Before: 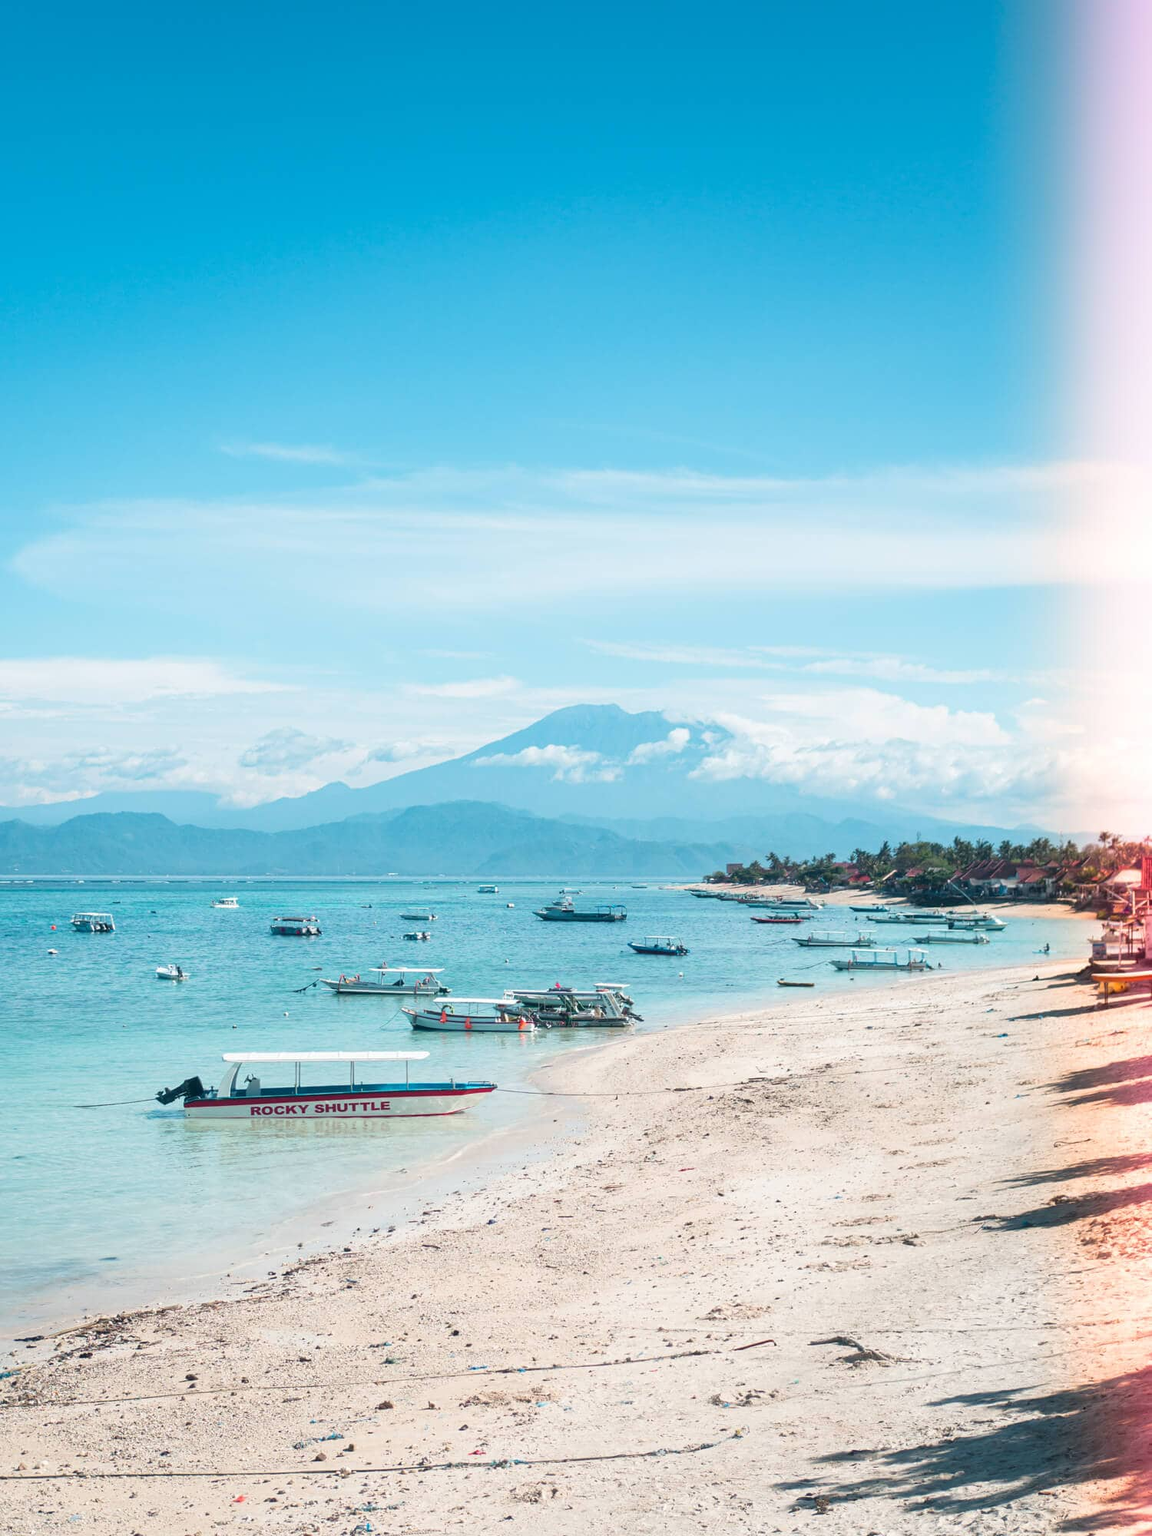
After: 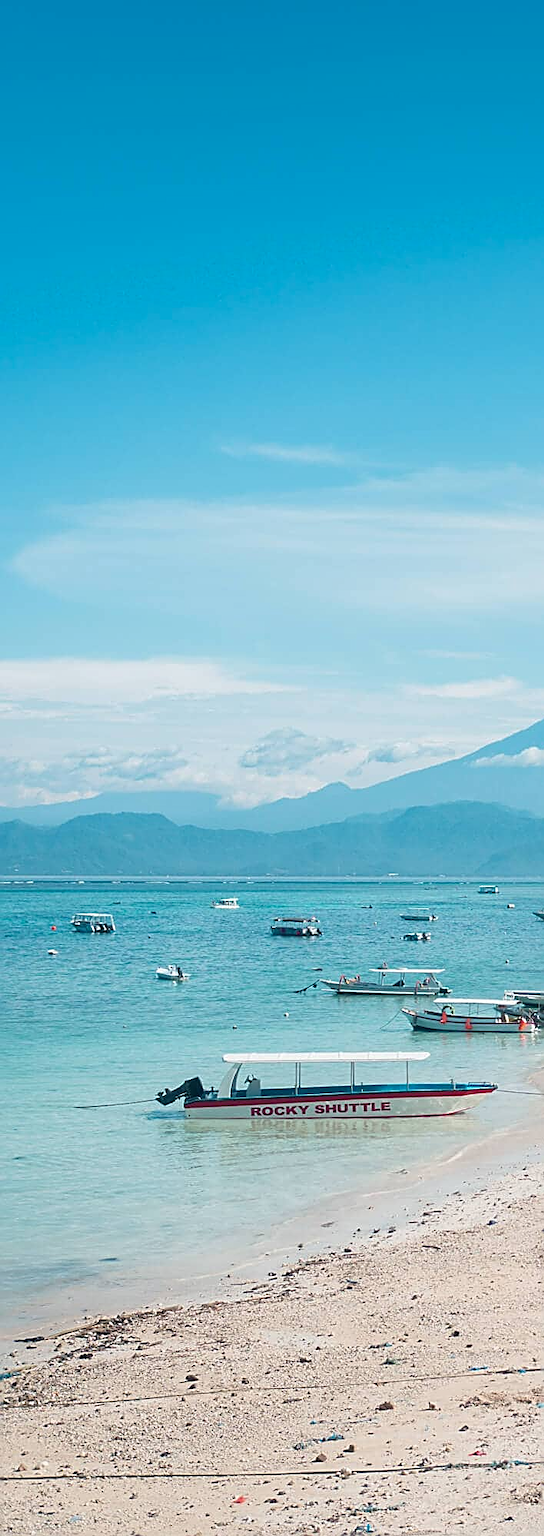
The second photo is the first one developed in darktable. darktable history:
shadows and highlights: shadows 25.37, white point adjustment -2.91, highlights -30.09
crop and rotate: left 0.037%, top 0%, right 52.716%
tone equalizer: -8 EV -1.85 EV, -7 EV -1.13 EV, -6 EV -1.6 EV
sharpen: amount 0.741
